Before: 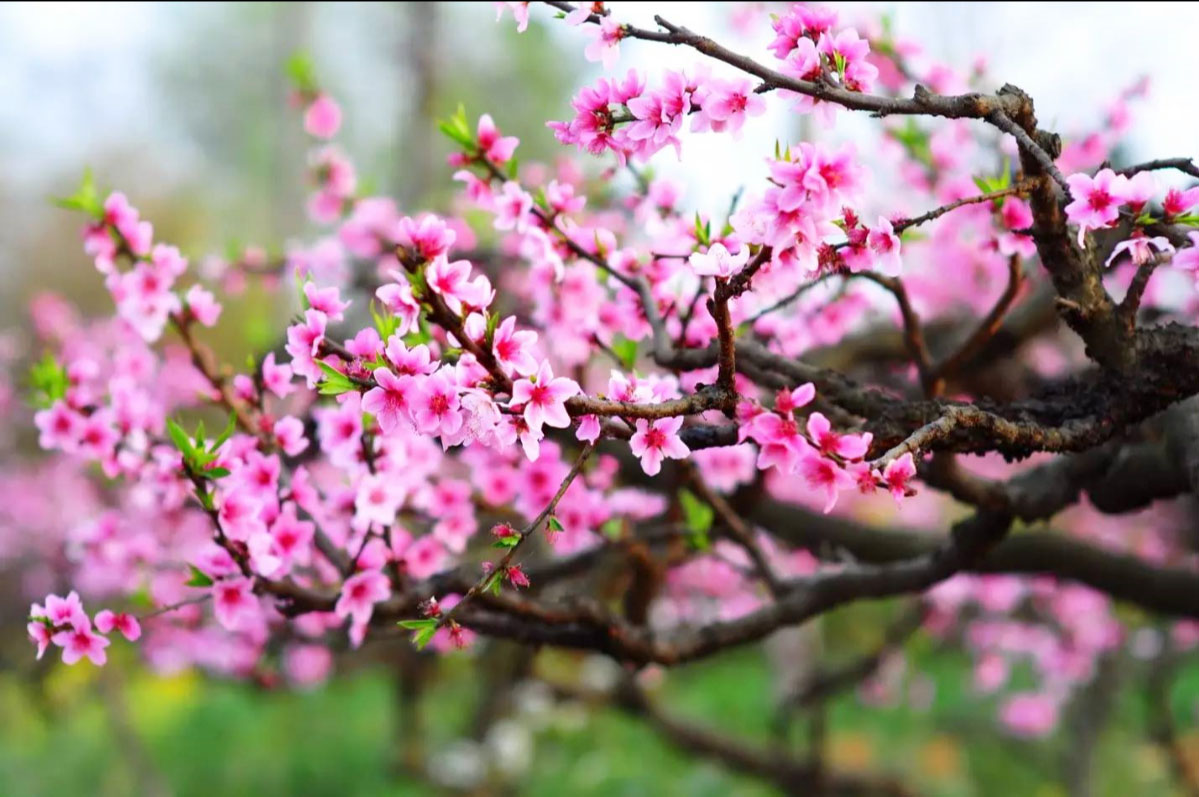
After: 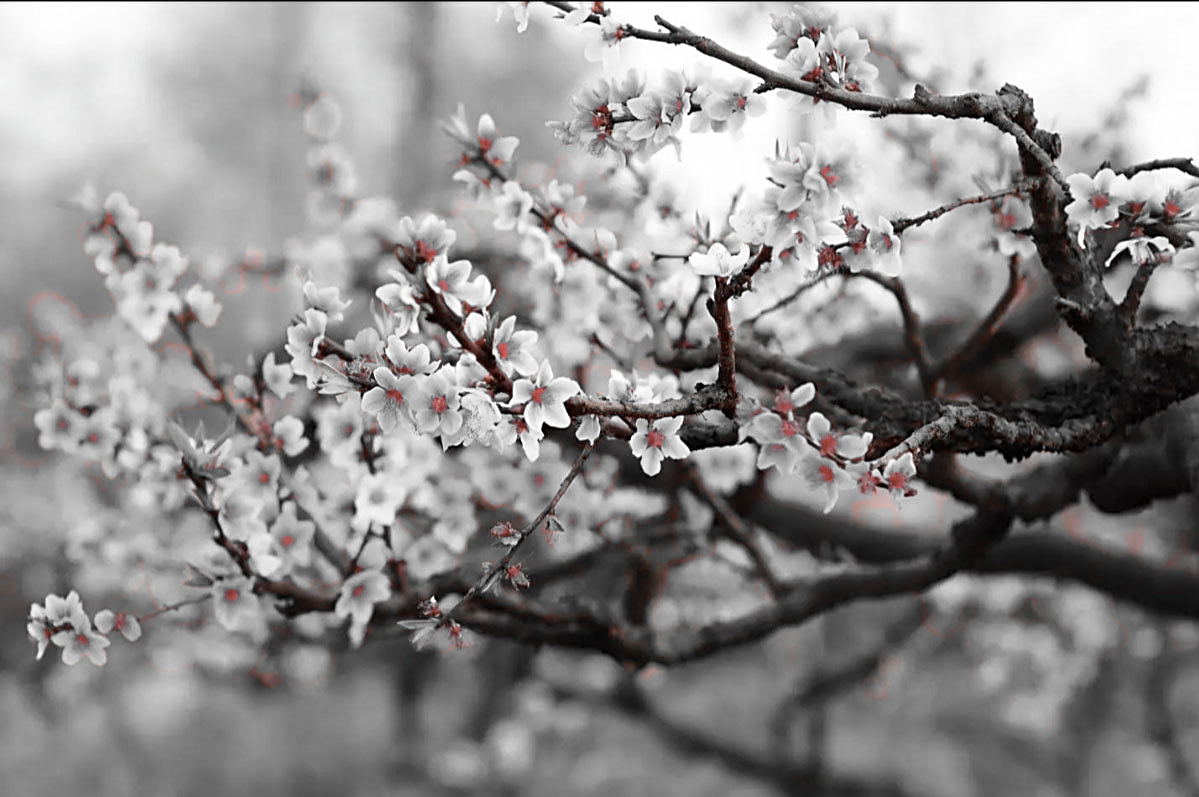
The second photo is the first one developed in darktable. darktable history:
sharpen: amount 0.575
color zones: curves: ch1 [(0, 0.006) (0.094, 0.285) (0.171, 0.001) (0.429, 0.001) (0.571, 0.003) (0.714, 0.004) (0.857, 0.004) (1, 0.006)]
